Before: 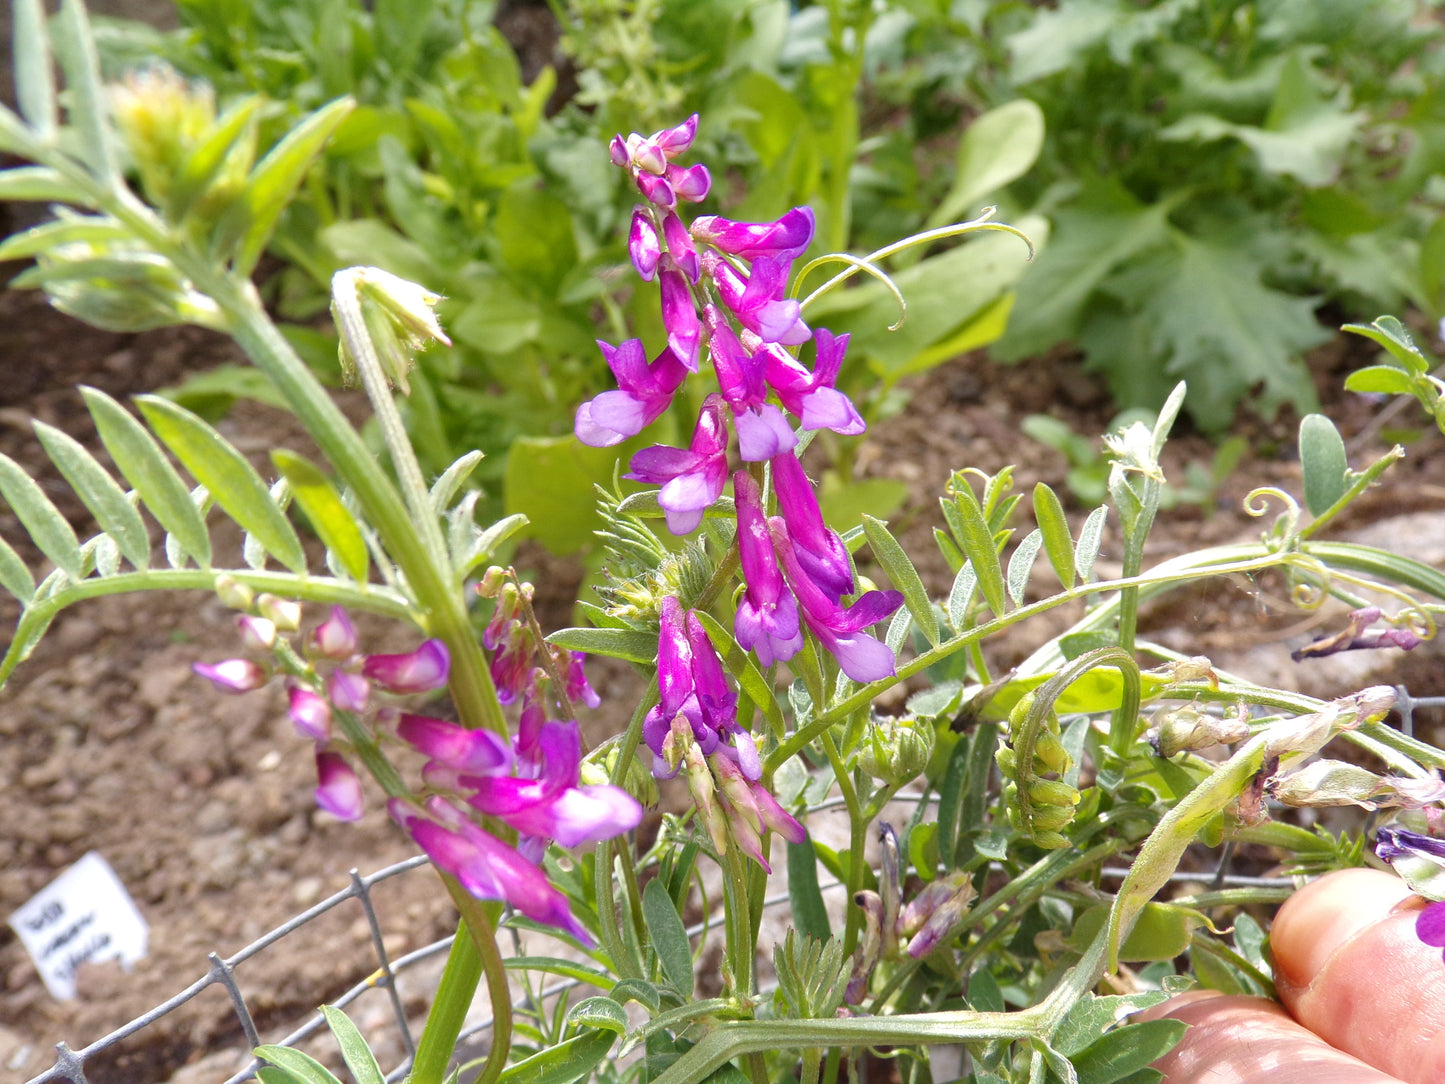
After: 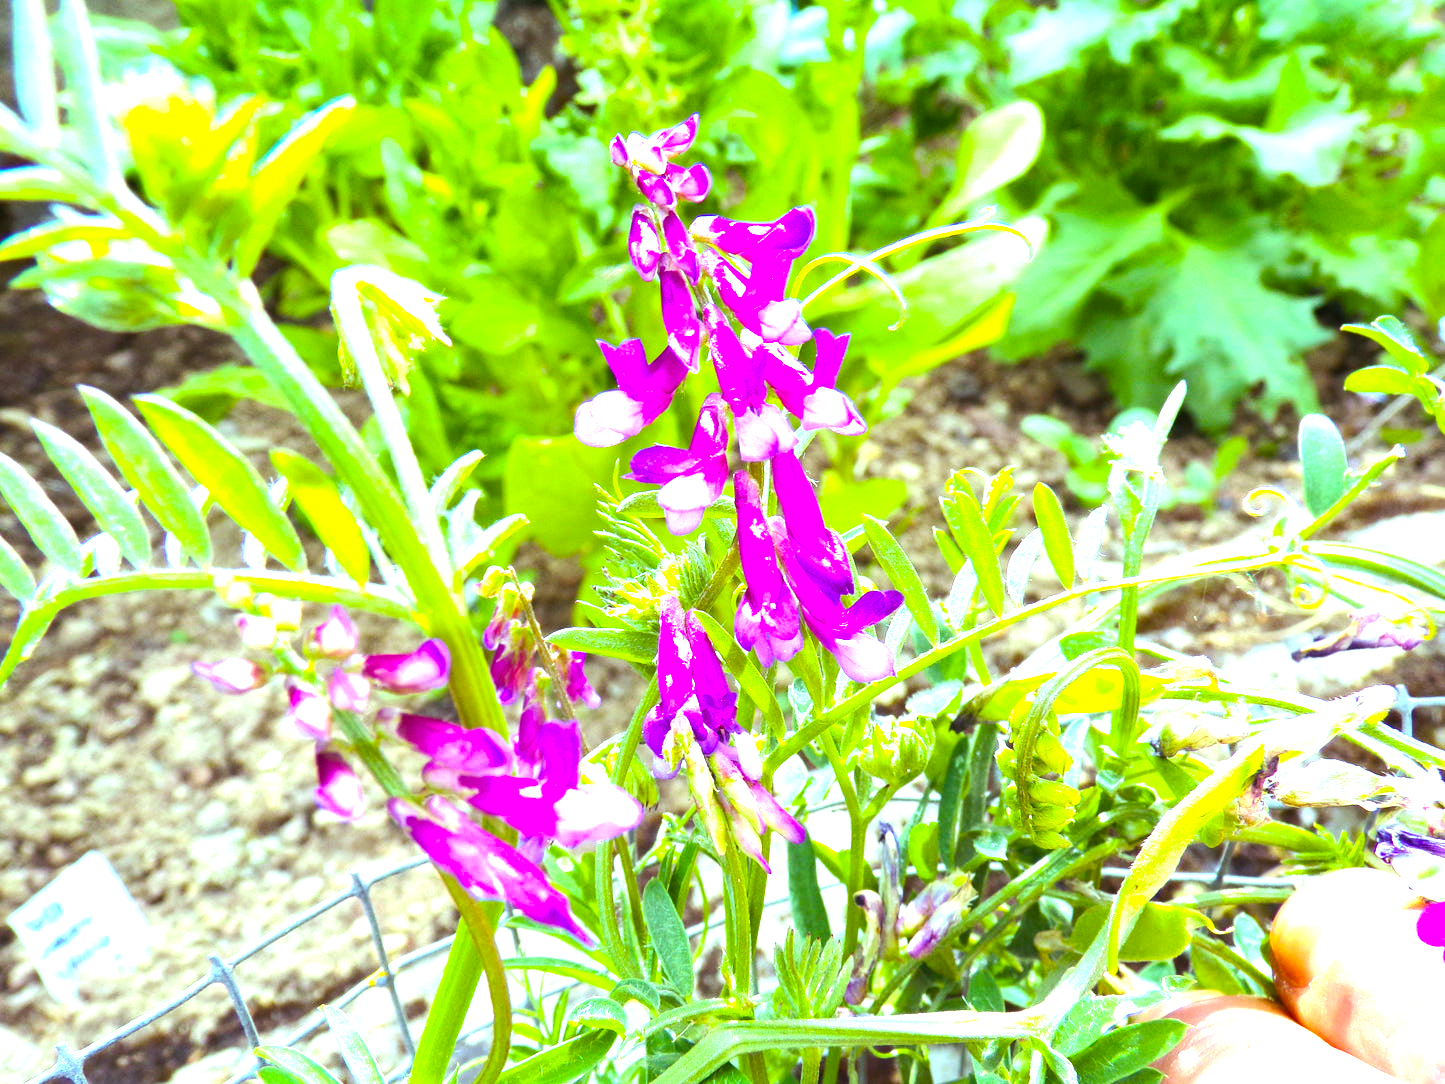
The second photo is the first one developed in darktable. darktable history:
color balance: mode lift, gamma, gain (sRGB), lift [0.997, 0.979, 1.021, 1.011], gamma [1, 1.084, 0.916, 0.998], gain [1, 0.87, 1.13, 1.101], contrast 4.55%, contrast fulcrum 38.24%, output saturation 104.09%
color balance rgb: linear chroma grading › shadows -10%, linear chroma grading › global chroma 20%, perceptual saturation grading › global saturation 15%, perceptual brilliance grading › global brilliance 30%, perceptual brilliance grading › highlights 12%, perceptual brilliance grading › mid-tones 24%, global vibrance 20%
